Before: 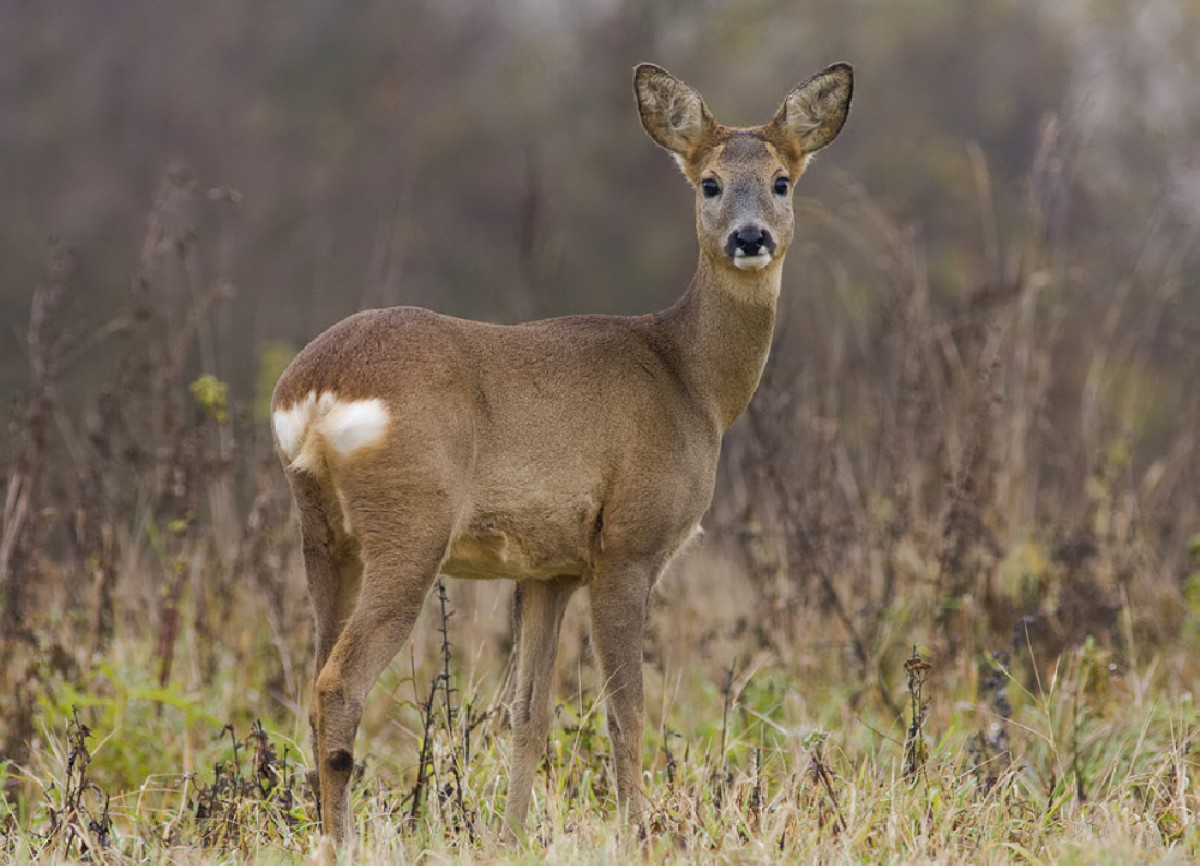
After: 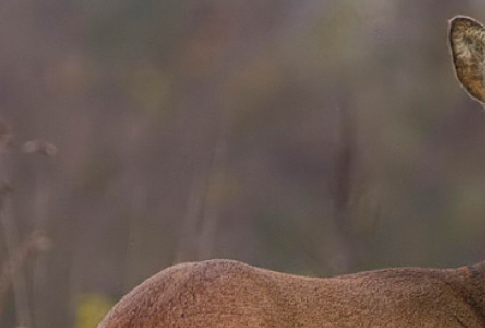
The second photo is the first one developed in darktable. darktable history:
color zones: curves: ch1 [(0.24, 0.629) (0.75, 0.5)]; ch2 [(0.255, 0.454) (0.745, 0.491)], mix 33.42%
crop: left 15.447%, top 5.439%, right 44.086%, bottom 56.648%
